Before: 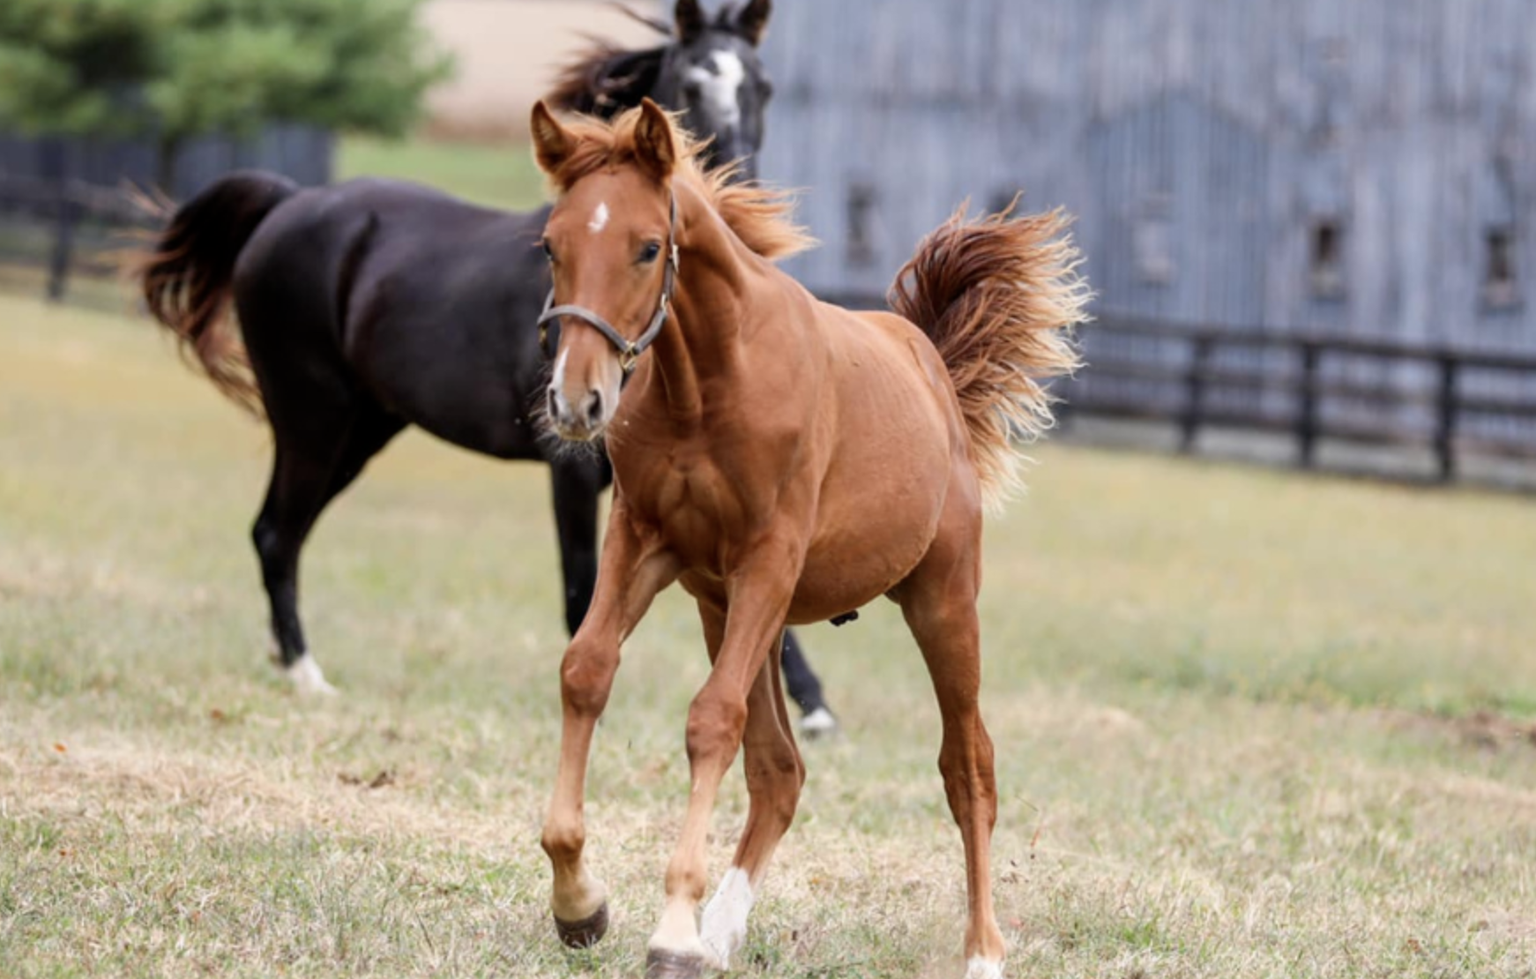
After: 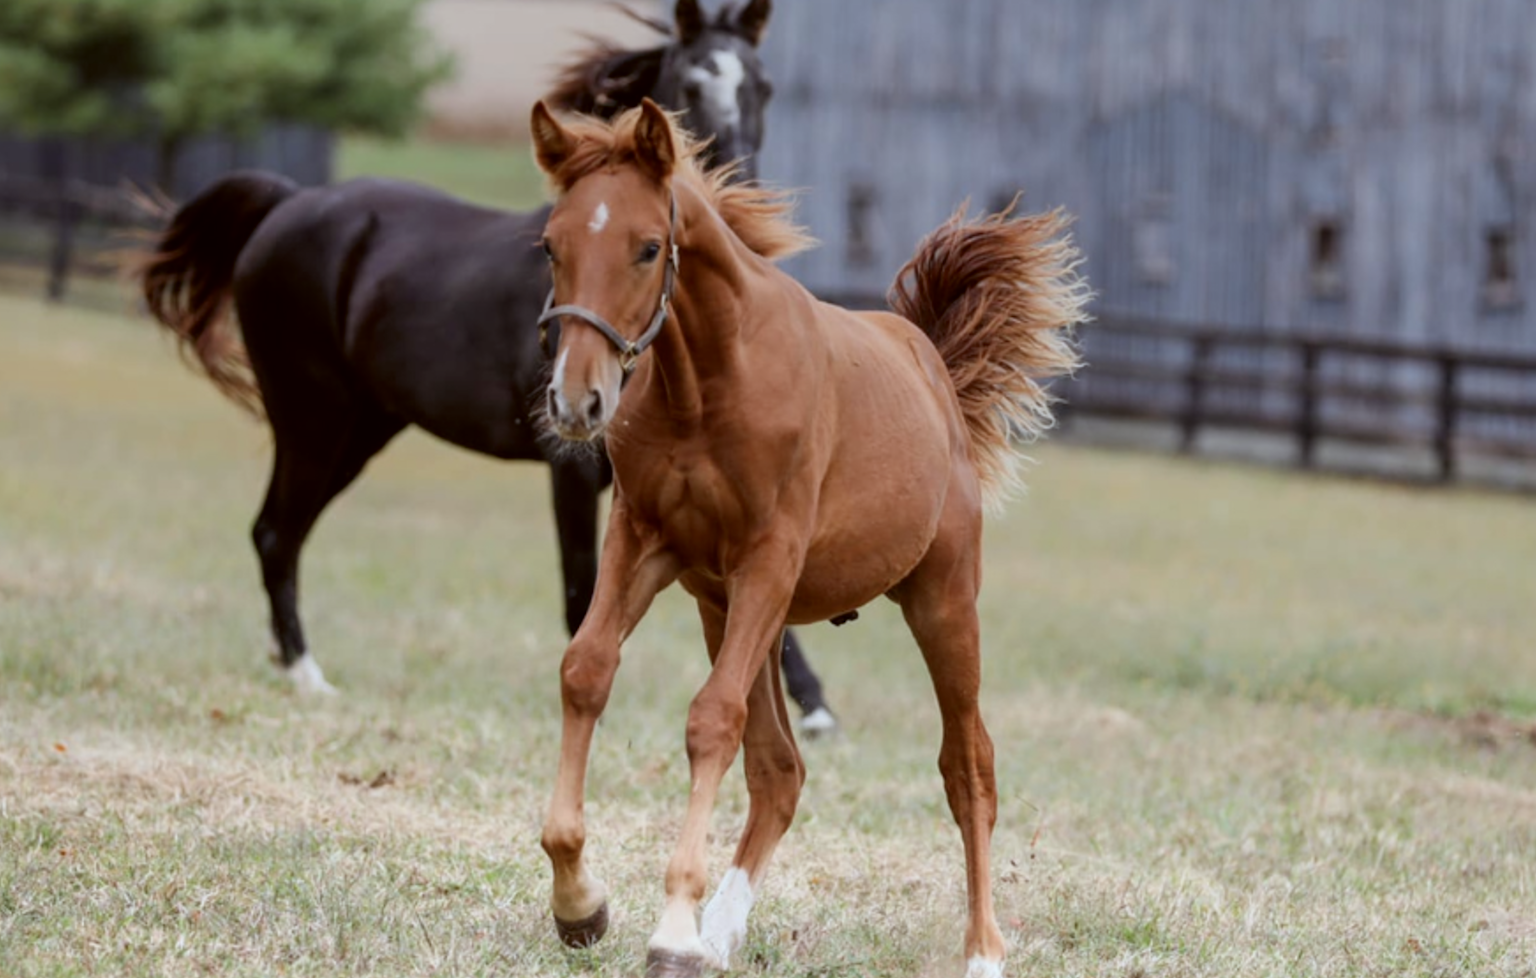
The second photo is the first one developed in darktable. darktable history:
graduated density: rotation 5.63°, offset 76.9
color correction: highlights a* -3.28, highlights b* -6.24, shadows a* 3.1, shadows b* 5.19
